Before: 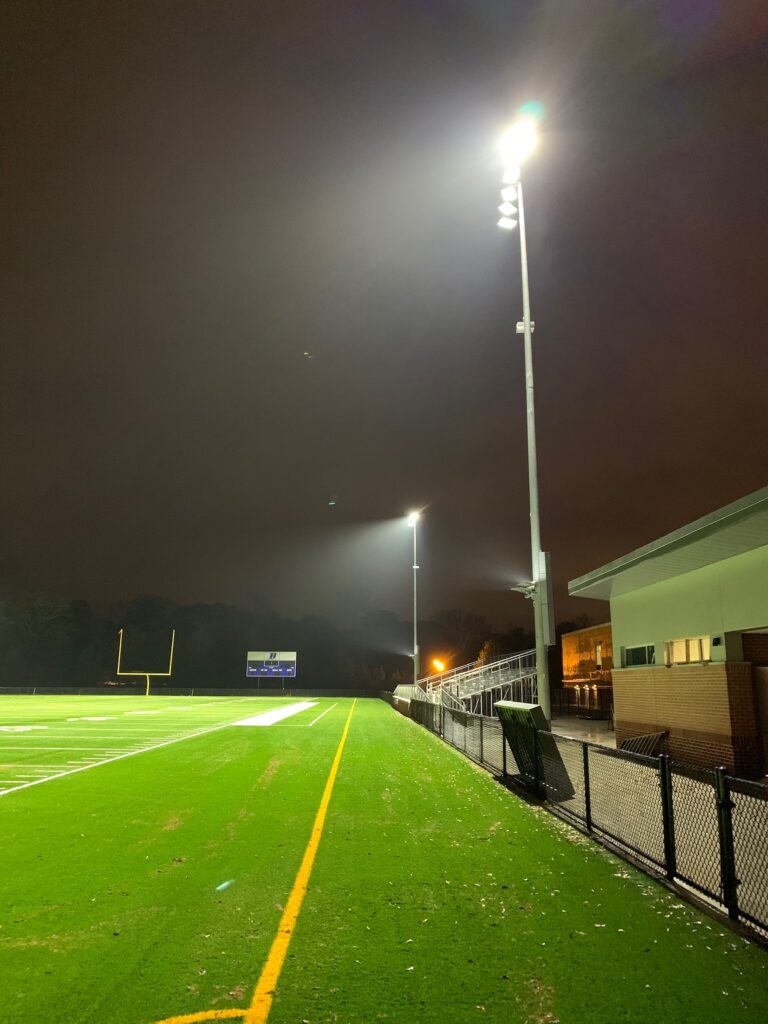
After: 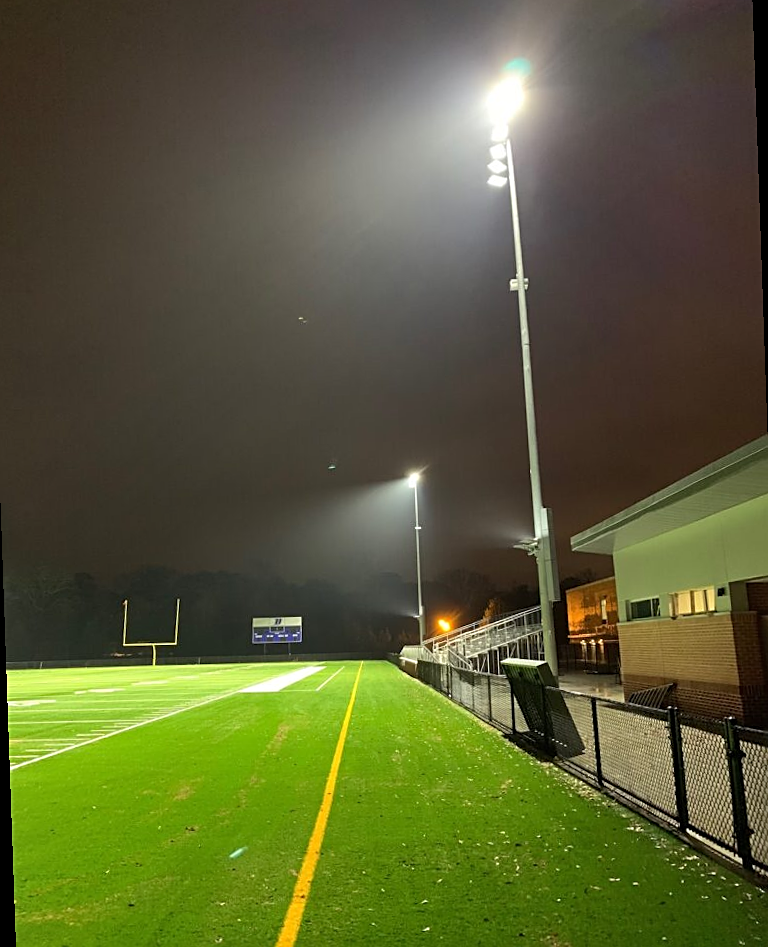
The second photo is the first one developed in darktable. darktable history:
sharpen: on, module defaults
shadows and highlights: shadows 20.55, highlights -20.99, soften with gaussian
tone equalizer: on, module defaults
rotate and perspective: rotation -2°, crop left 0.022, crop right 0.978, crop top 0.049, crop bottom 0.951
